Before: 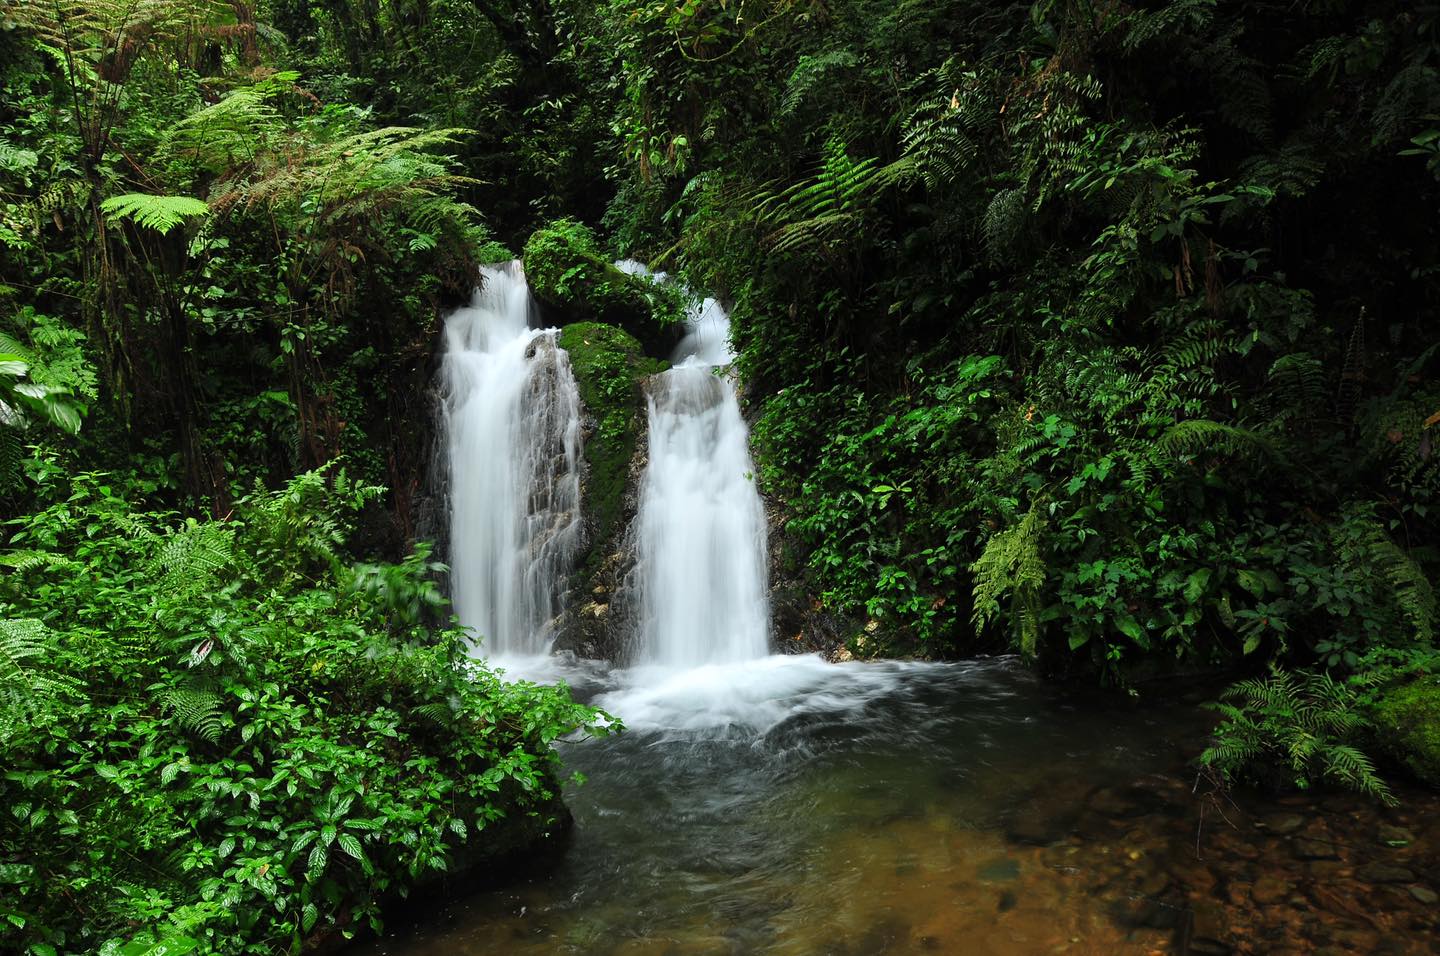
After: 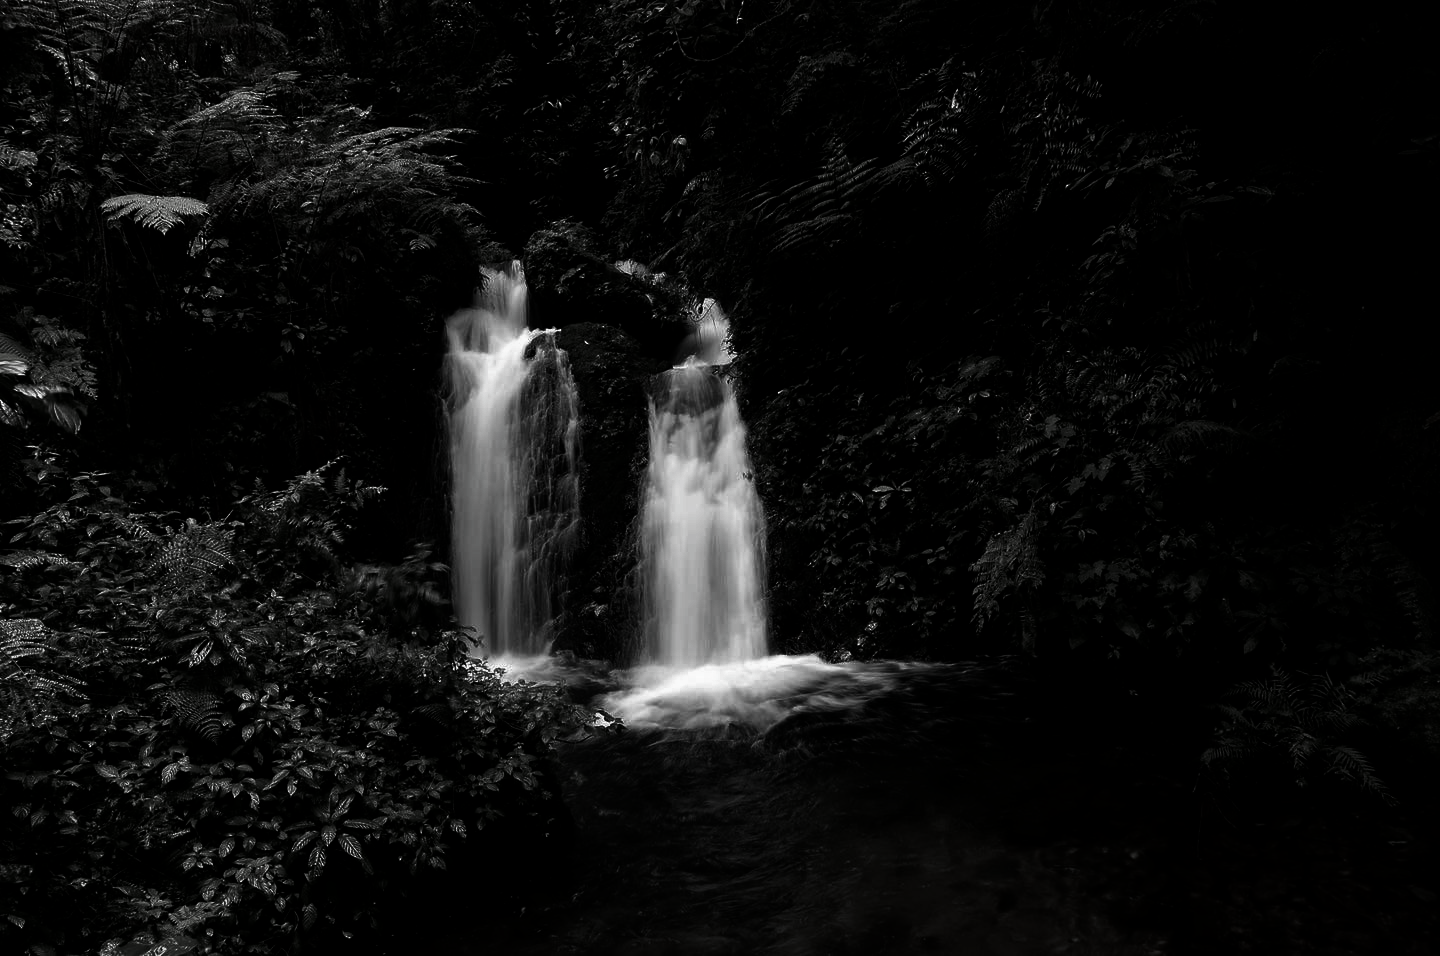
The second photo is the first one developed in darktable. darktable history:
shadows and highlights: shadows -24.41, highlights 51.48, soften with gaussian
contrast brightness saturation: contrast 0.019, brightness -0.998, saturation -0.982
